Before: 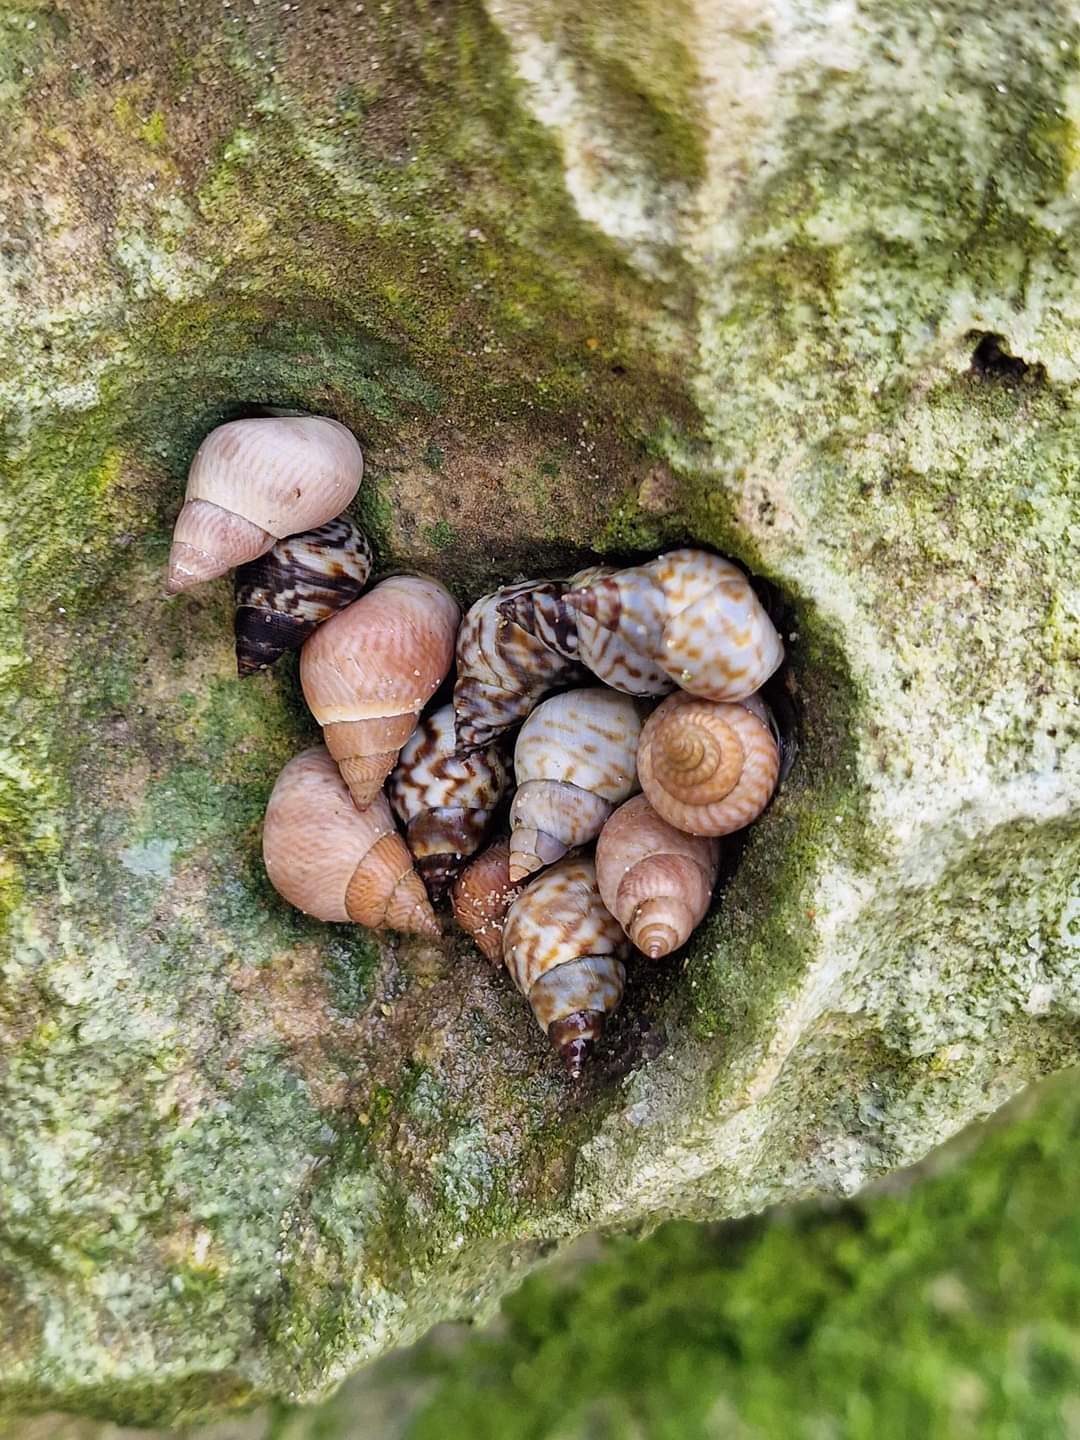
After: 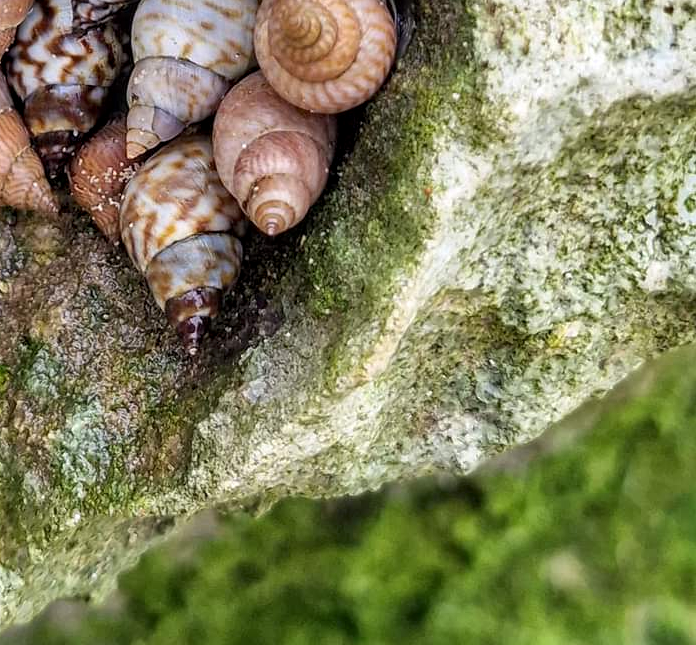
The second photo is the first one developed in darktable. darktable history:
crop and rotate: left 35.509%, top 50.238%, bottom 4.934%
local contrast: on, module defaults
